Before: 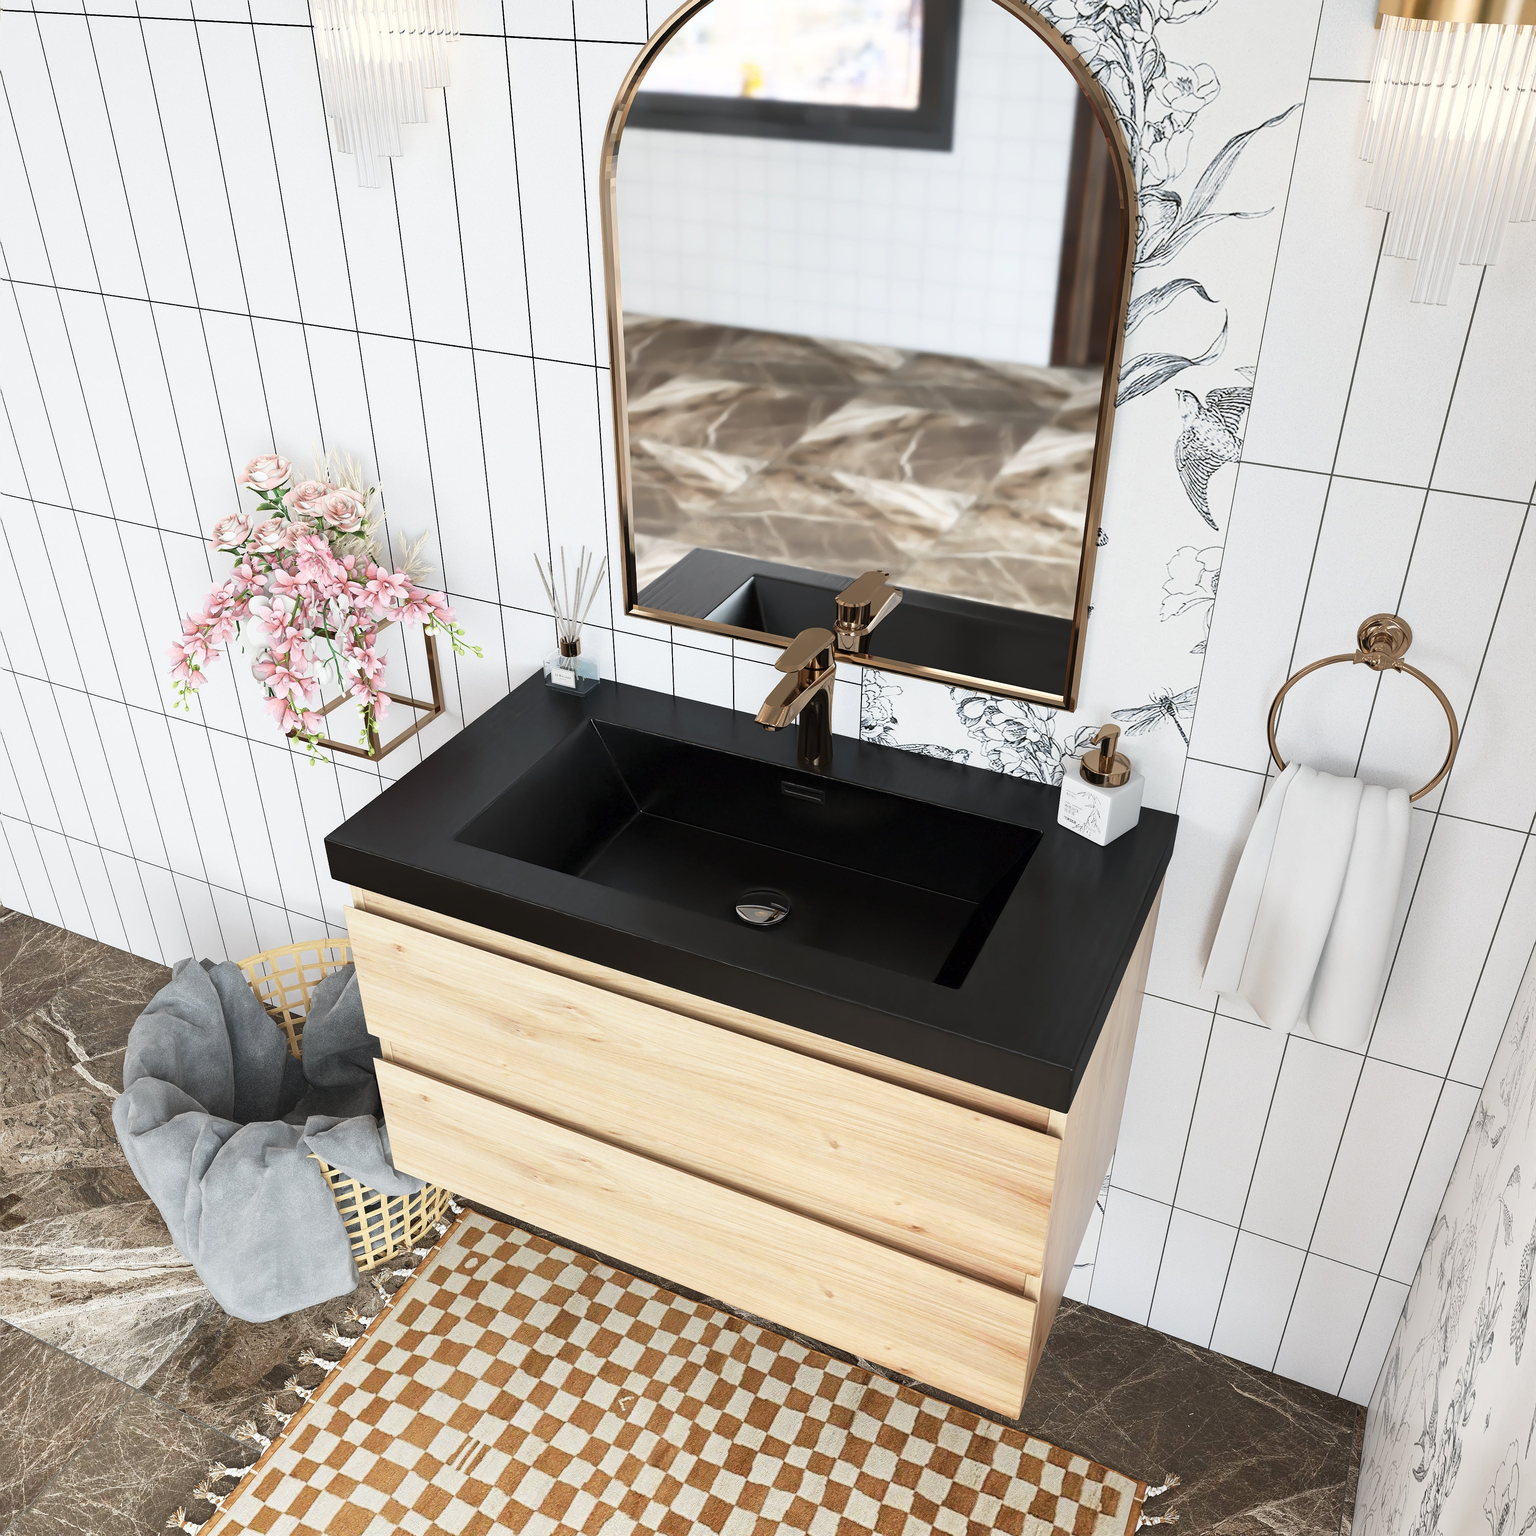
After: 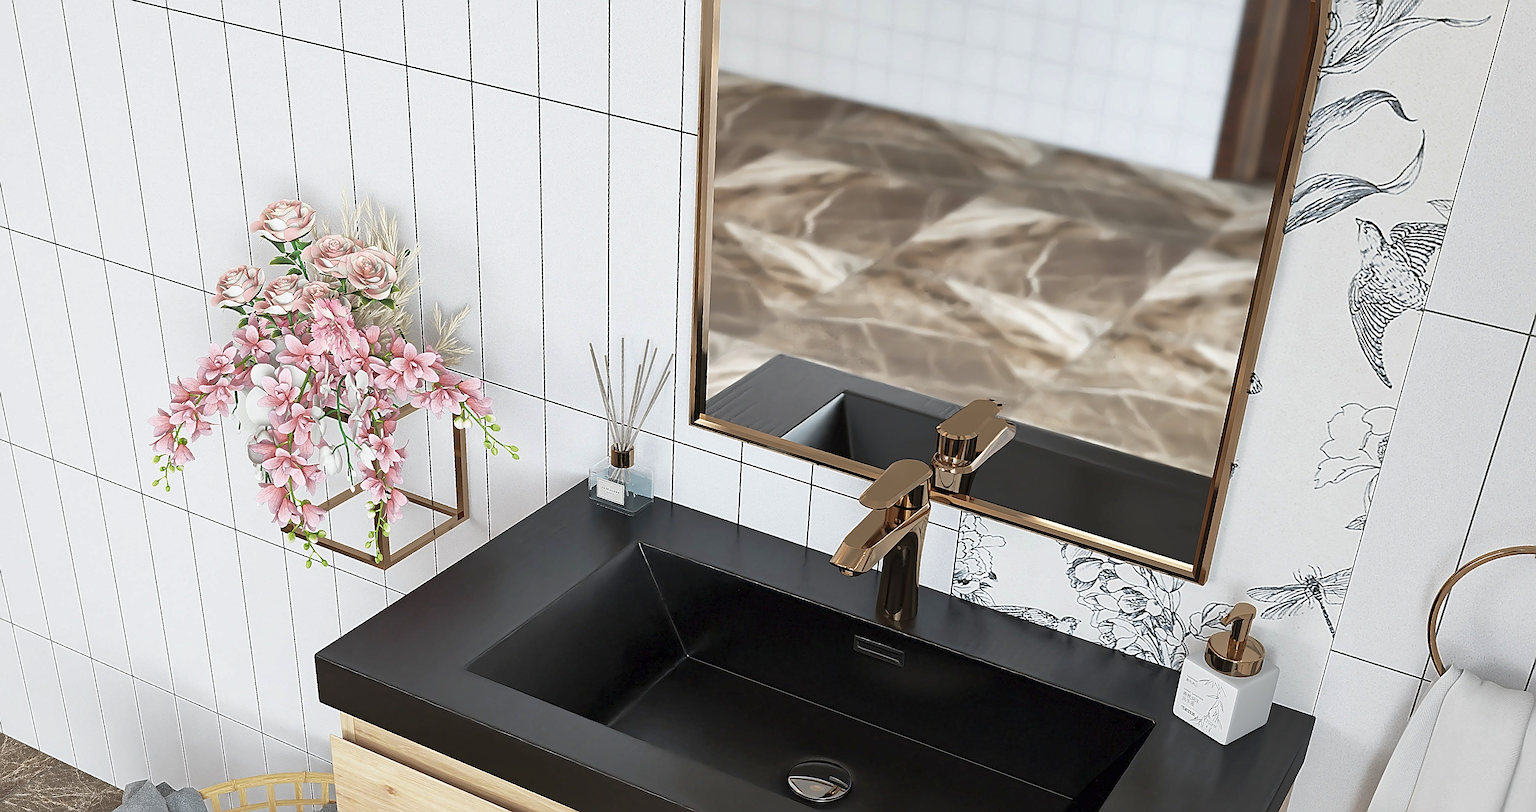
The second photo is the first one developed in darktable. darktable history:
crop: left 7.036%, top 18.398%, right 14.379%, bottom 40.043%
sharpen: amount 0.901
rotate and perspective: rotation 5.12°, automatic cropping off
shadows and highlights: on, module defaults
